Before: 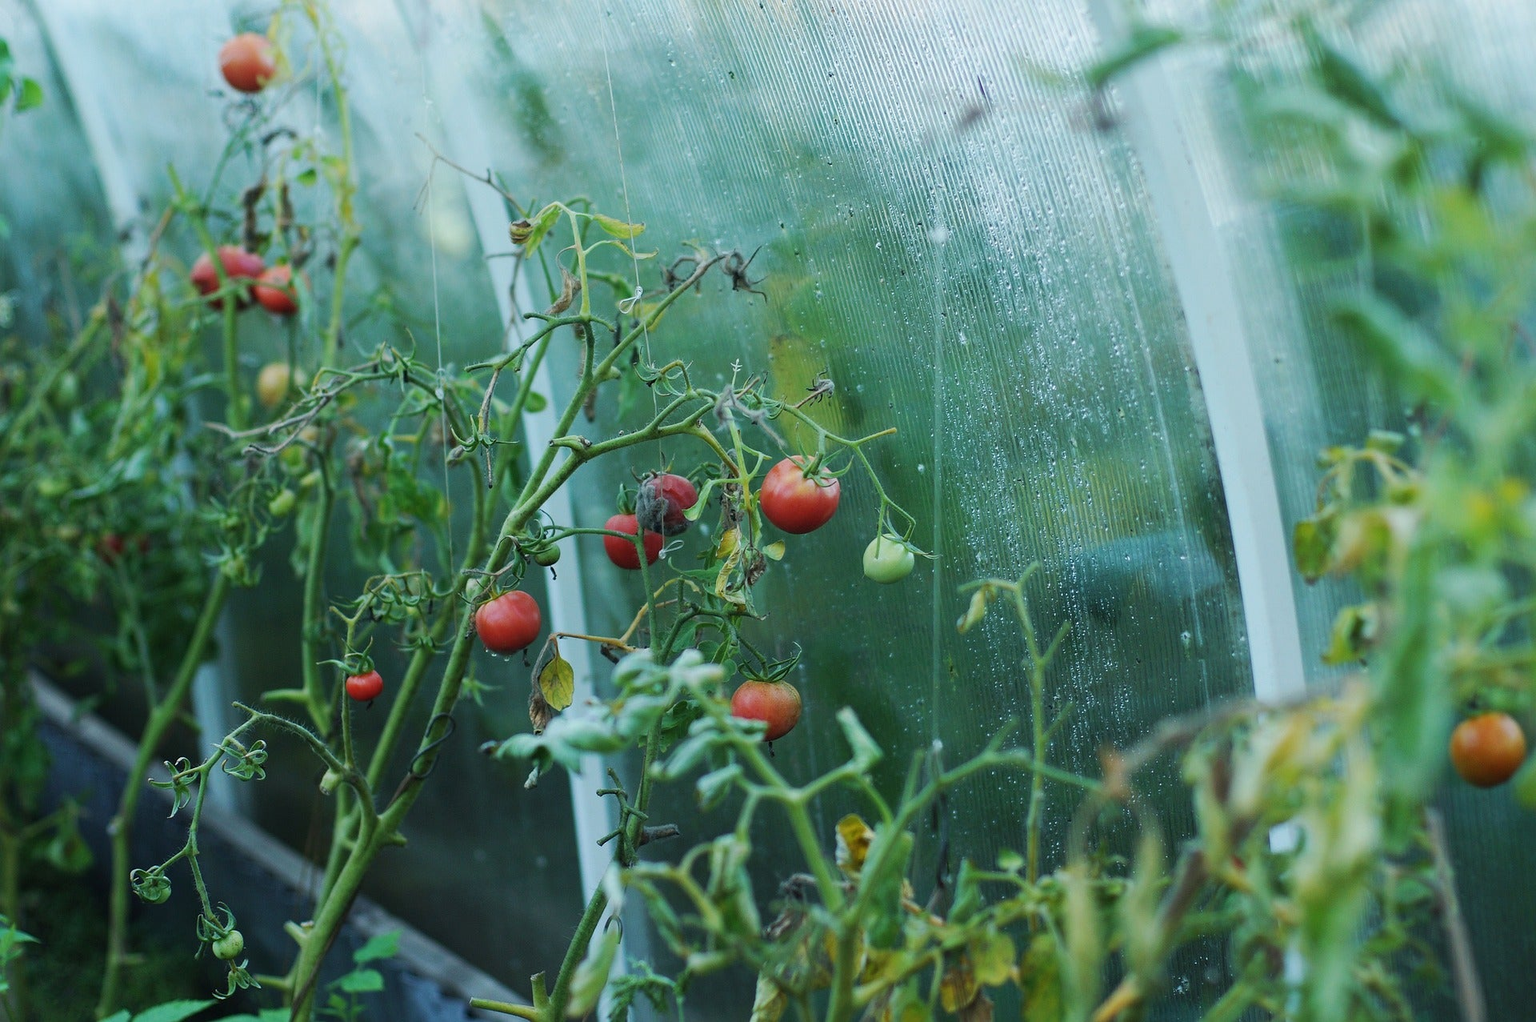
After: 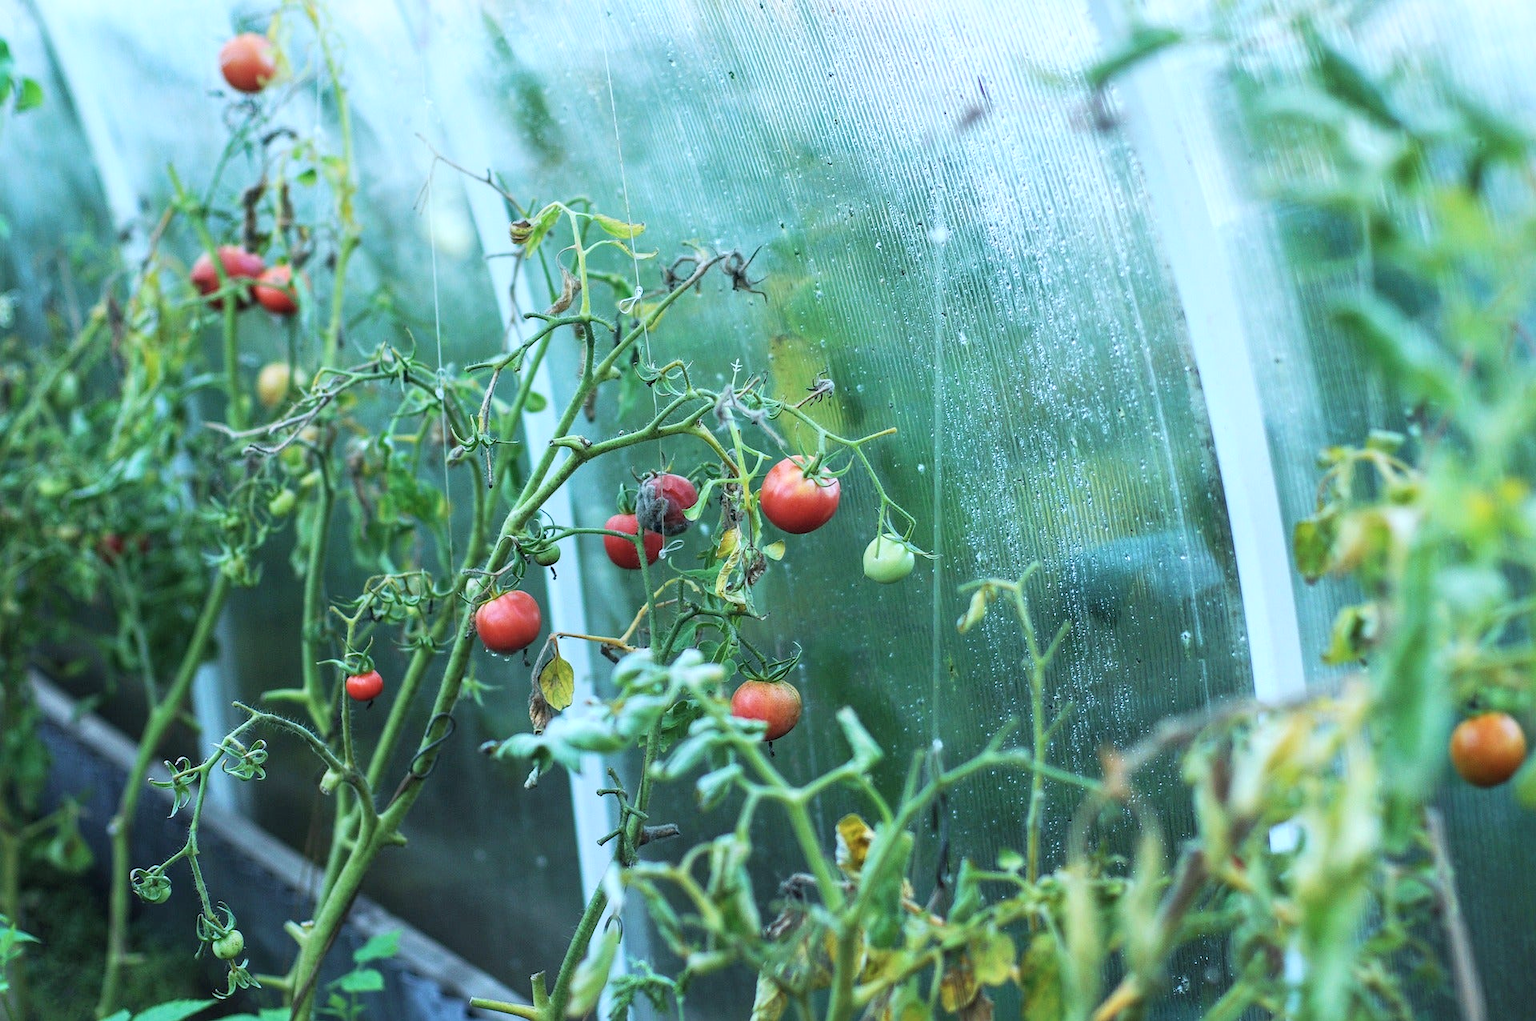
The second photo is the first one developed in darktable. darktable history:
base curve: curves: ch0 [(0, 0) (0.579, 0.807) (1, 1)]
shadows and highlights: shadows 25.59, highlights -24.5, highlights color adjustment 32.27%
local contrast: on, module defaults
exposure: compensate exposure bias true, compensate highlight preservation false
color calibration: illuminant as shot in camera, x 0.358, y 0.373, temperature 4628.91 K
contrast brightness saturation: contrast 0.045, brightness 0.067, saturation 0.009
